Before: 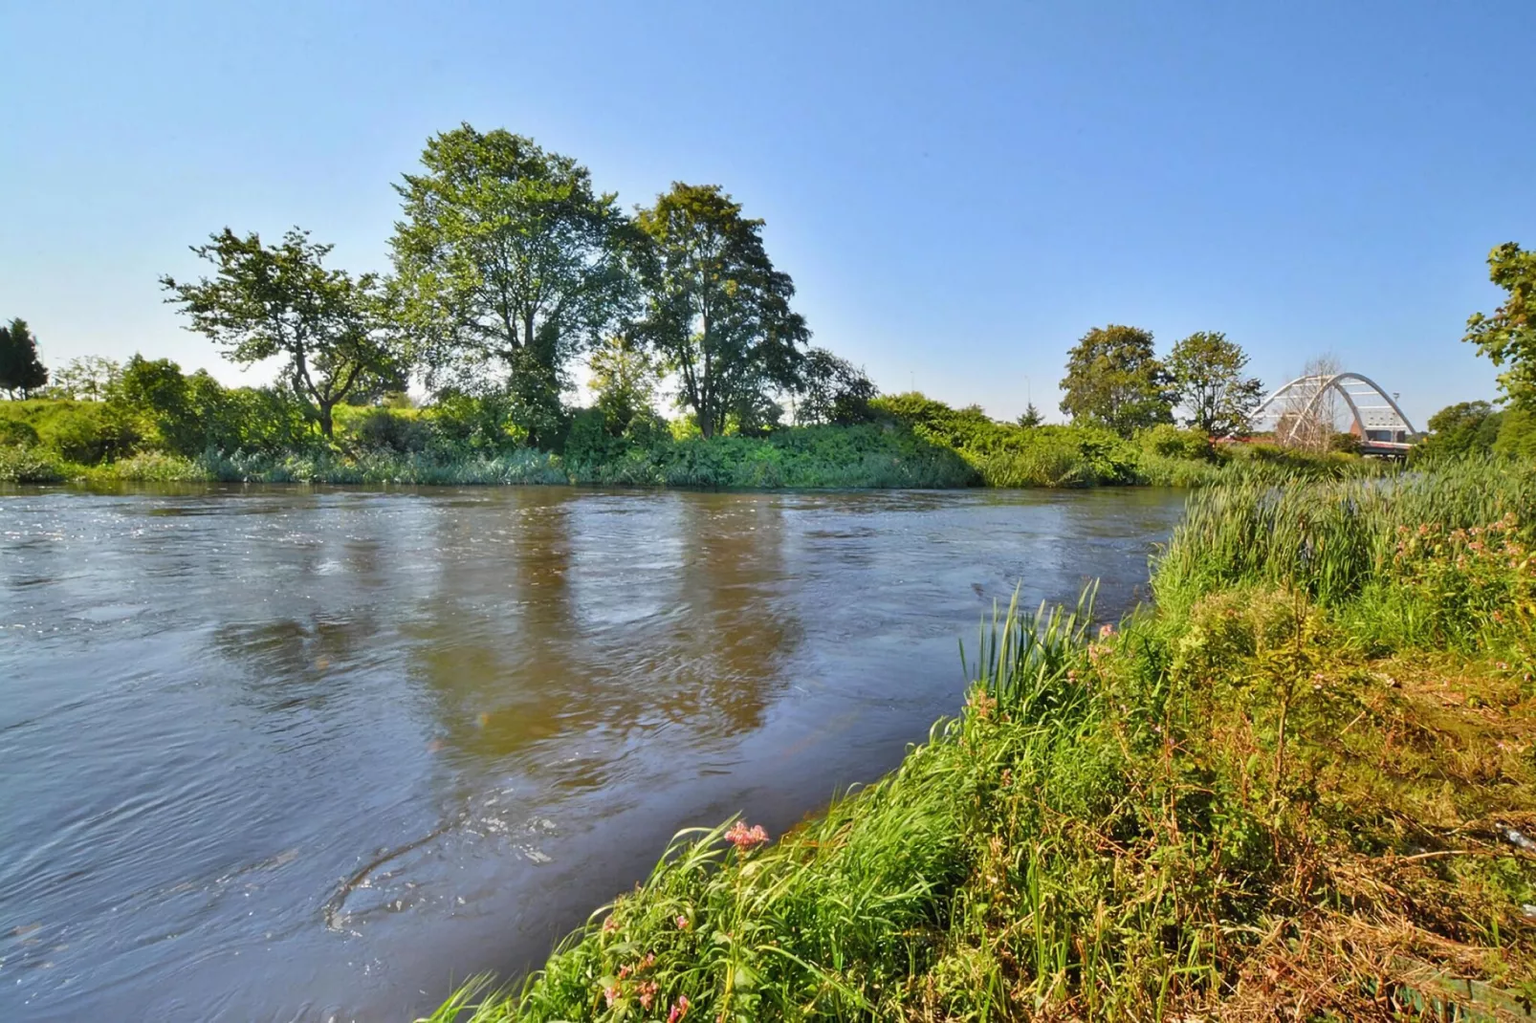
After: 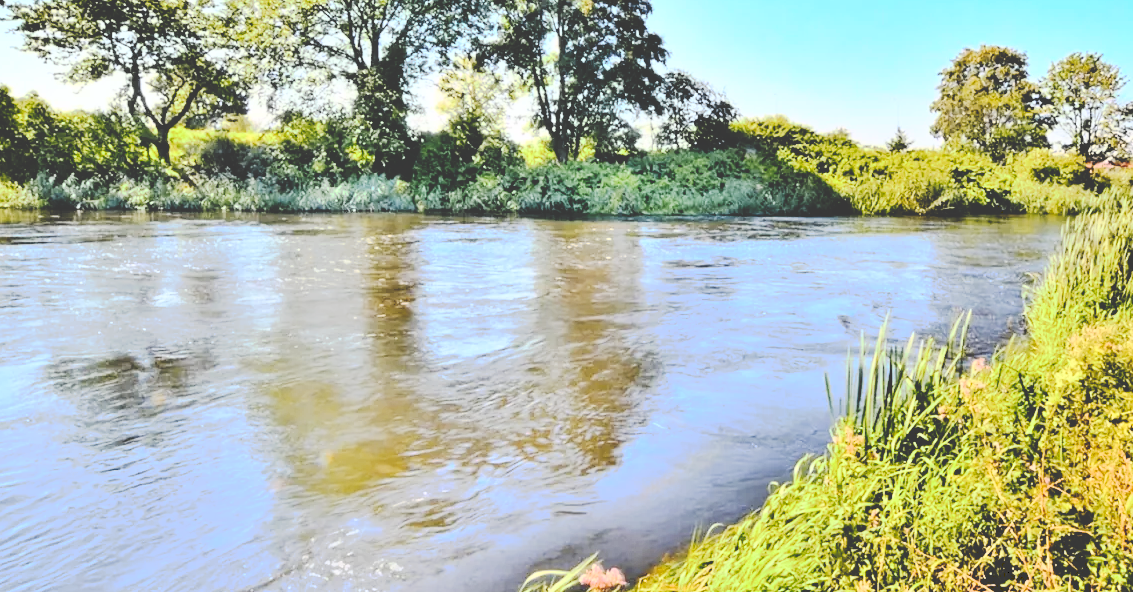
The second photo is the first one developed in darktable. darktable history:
crop: left 11.123%, top 27.61%, right 18.3%, bottom 17.034%
rgb curve: curves: ch0 [(0, 0) (0.21, 0.15) (0.24, 0.21) (0.5, 0.75) (0.75, 0.96) (0.89, 0.99) (1, 1)]; ch1 [(0, 0.02) (0.21, 0.13) (0.25, 0.2) (0.5, 0.67) (0.75, 0.9) (0.89, 0.97) (1, 1)]; ch2 [(0, 0.02) (0.21, 0.13) (0.25, 0.2) (0.5, 0.67) (0.75, 0.9) (0.89, 0.97) (1, 1)], compensate middle gray true
color contrast: green-magenta contrast 0.8, blue-yellow contrast 1.1, unbound 0
tone curve: curves: ch0 [(0, 0) (0.003, 0.232) (0.011, 0.232) (0.025, 0.232) (0.044, 0.233) (0.069, 0.234) (0.1, 0.237) (0.136, 0.247) (0.177, 0.258) (0.224, 0.283) (0.277, 0.332) (0.335, 0.401) (0.399, 0.483) (0.468, 0.56) (0.543, 0.637) (0.623, 0.706) (0.709, 0.764) (0.801, 0.816) (0.898, 0.859) (1, 1)], preserve colors none
